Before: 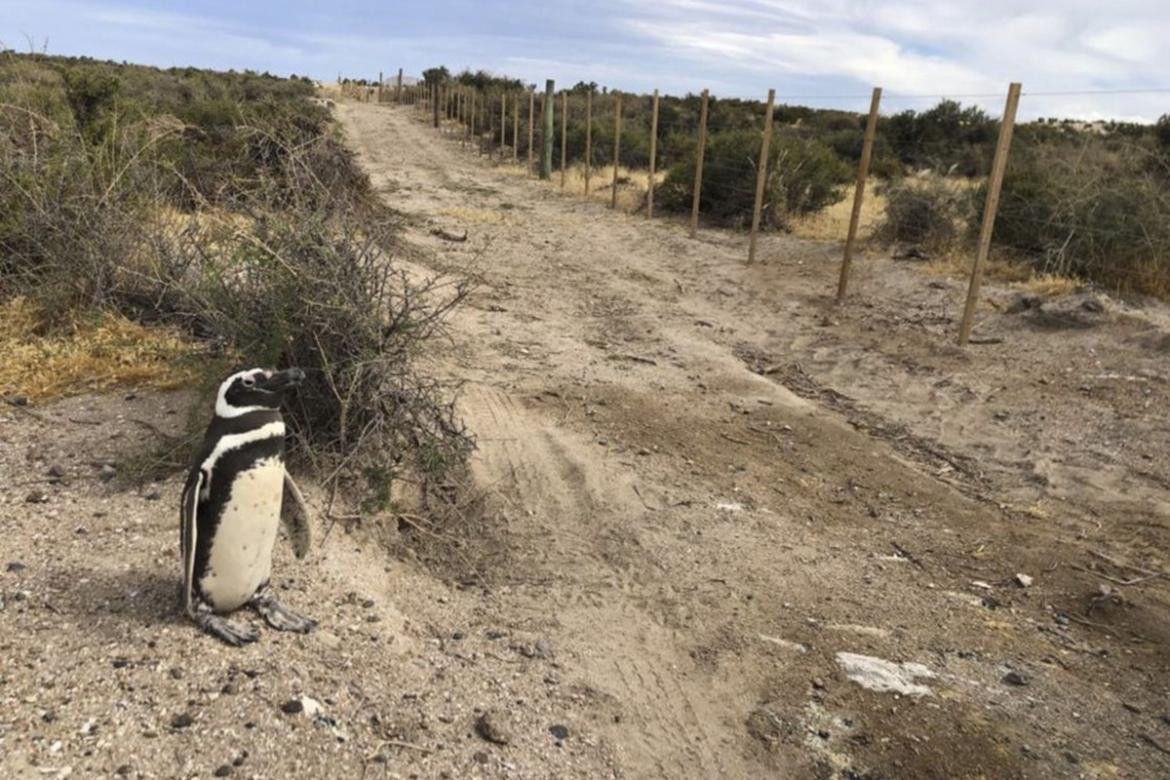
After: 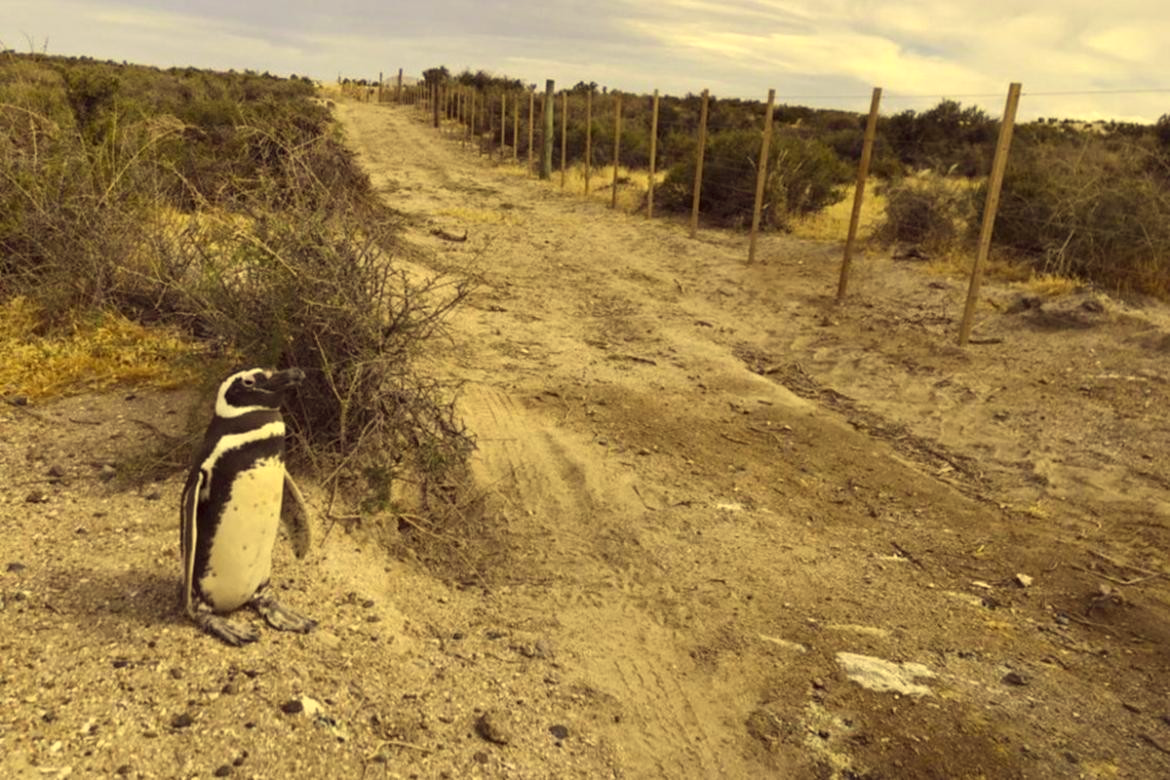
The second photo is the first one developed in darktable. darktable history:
color correction: highlights a* -0.451, highlights b* 39.6, shadows a* 9.68, shadows b* -0.491
